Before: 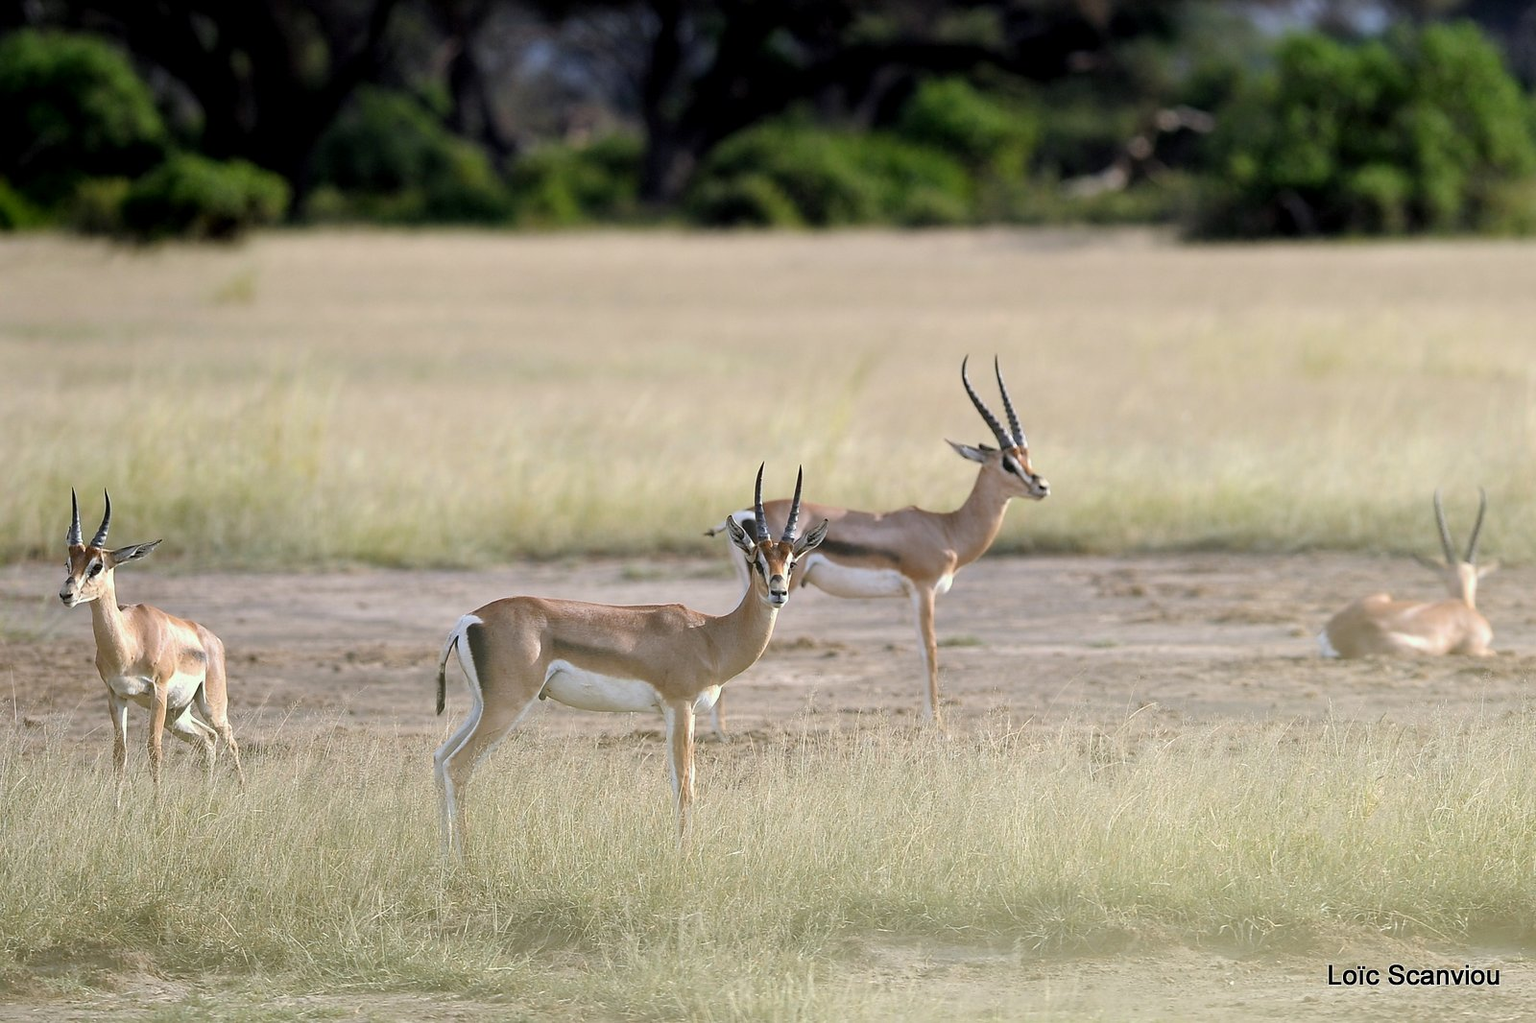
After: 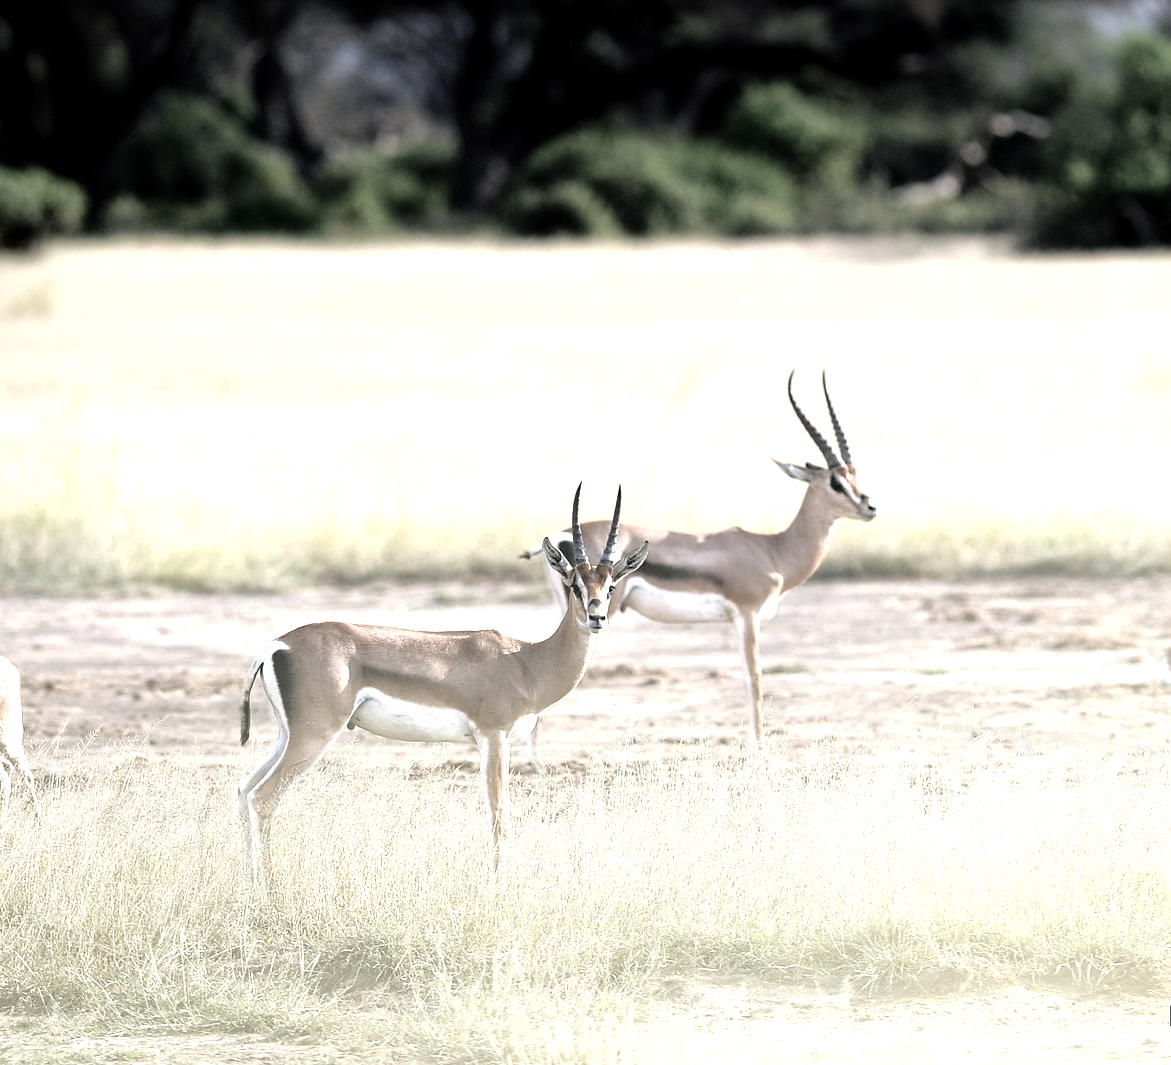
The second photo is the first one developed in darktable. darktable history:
exposure: exposure 0.152 EV, compensate highlight preservation false
tone equalizer: -8 EV -1.08 EV, -7 EV -0.988 EV, -6 EV -0.879 EV, -5 EV -0.556 EV, -3 EV 0.589 EV, -2 EV 0.844 EV, -1 EV 1 EV, +0 EV 1.06 EV
shadows and highlights: shadows 25.59, highlights -24.42
crop: left 13.429%, top 0%, right 13.34%
color balance rgb: shadows lift › chroma 3.009%, shadows lift › hue 242.23°, perceptual saturation grading › global saturation -28.315%, perceptual saturation grading › highlights -21.071%, perceptual saturation grading › mid-tones -23.764%, perceptual saturation grading › shadows -24.57%
